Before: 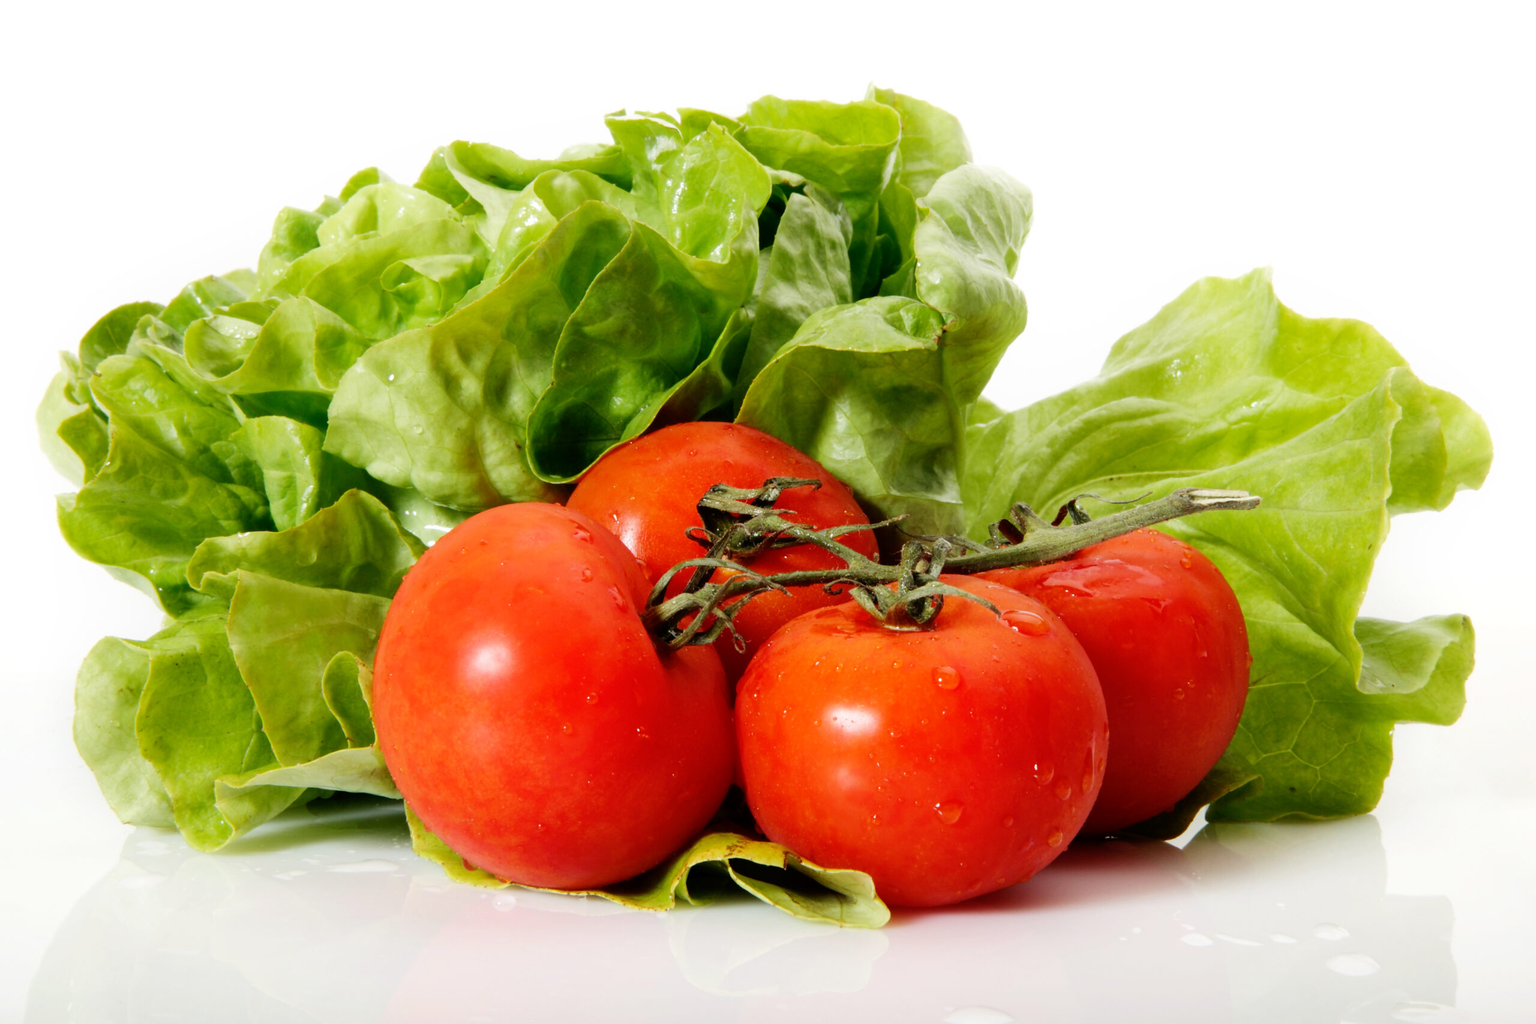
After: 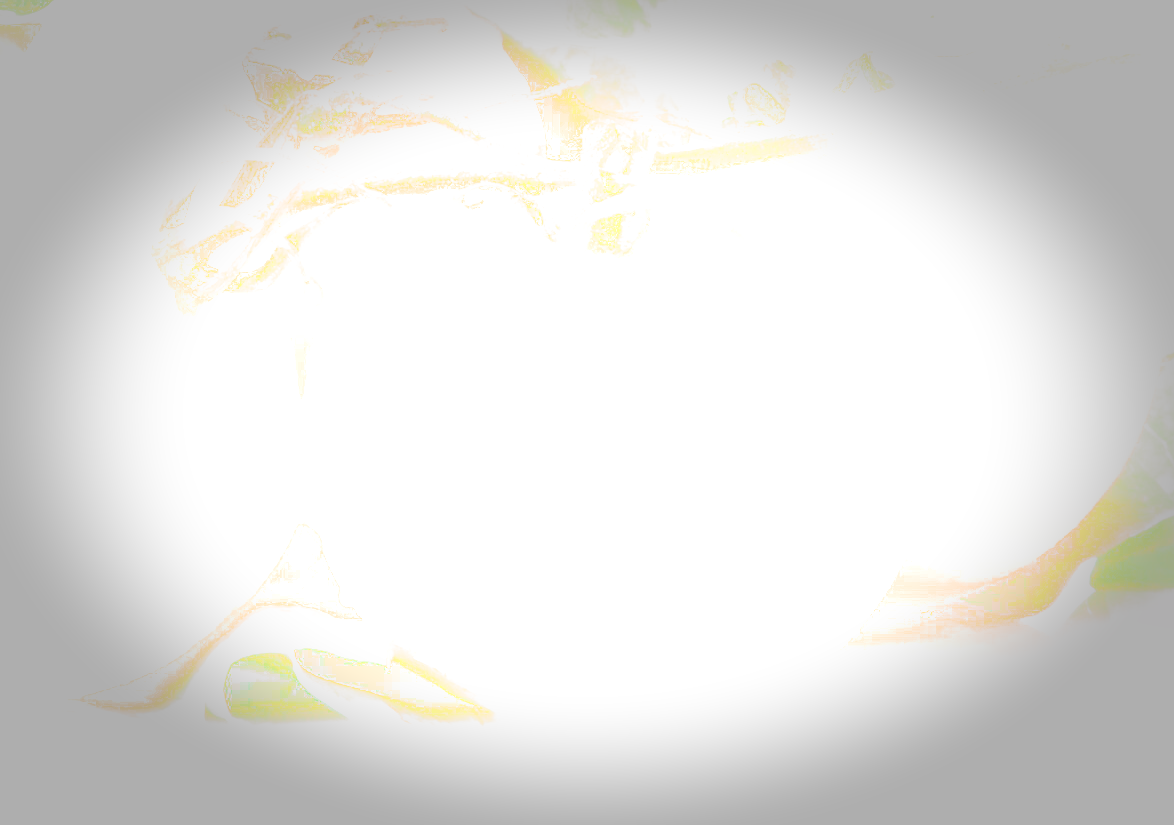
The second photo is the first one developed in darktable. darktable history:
filmic rgb: black relative exposure -13 EV, threshold 3 EV, target white luminance 85%, hardness 6.3, latitude 42.11%, contrast 0.858, shadows ↔ highlights balance 8.63%, color science v4 (2020), enable highlight reconstruction true
bloom: size 38%, threshold 95%, strength 30%
tone curve: curves: ch0 [(0, 0) (0.003, 0.019) (0.011, 0.019) (0.025, 0.023) (0.044, 0.032) (0.069, 0.046) (0.1, 0.073) (0.136, 0.129) (0.177, 0.207) (0.224, 0.295) (0.277, 0.394) (0.335, 0.48) (0.399, 0.524) (0.468, 0.575) (0.543, 0.628) (0.623, 0.684) (0.709, 0.739) (0.801, 0.808) (0.898, 0.9) (1, 1)], preserve colors none
exposure: black level correction 0, exposure 4 EV, compensate exposure bias true, compensate highlight preservation false
split-toning: shadows › hue 46.8°, shadows › saturation 0.17, highlights › hue 316.8°, highlights › saturation 0.27, balance -51.82
vignetting: fall-off start 66.7%, fall-off radius 39.74%, brightness -0.576, saturation -0.258, automatic ratio true, width/height ratio 0.671, dithering 16-bit output
crop: left 35.976%, top 45.819%, right 18.162%, bottom 5.807%
